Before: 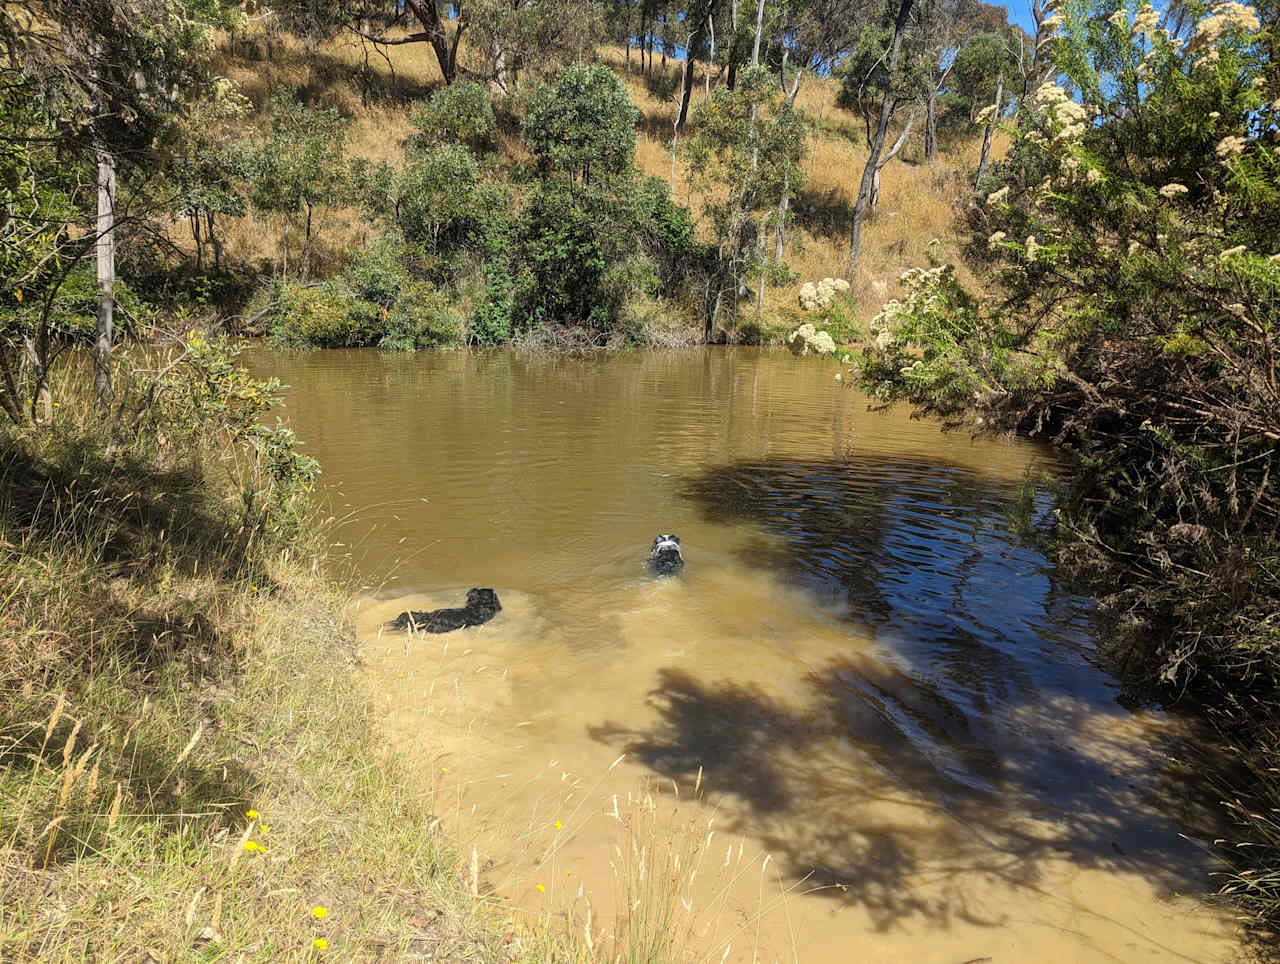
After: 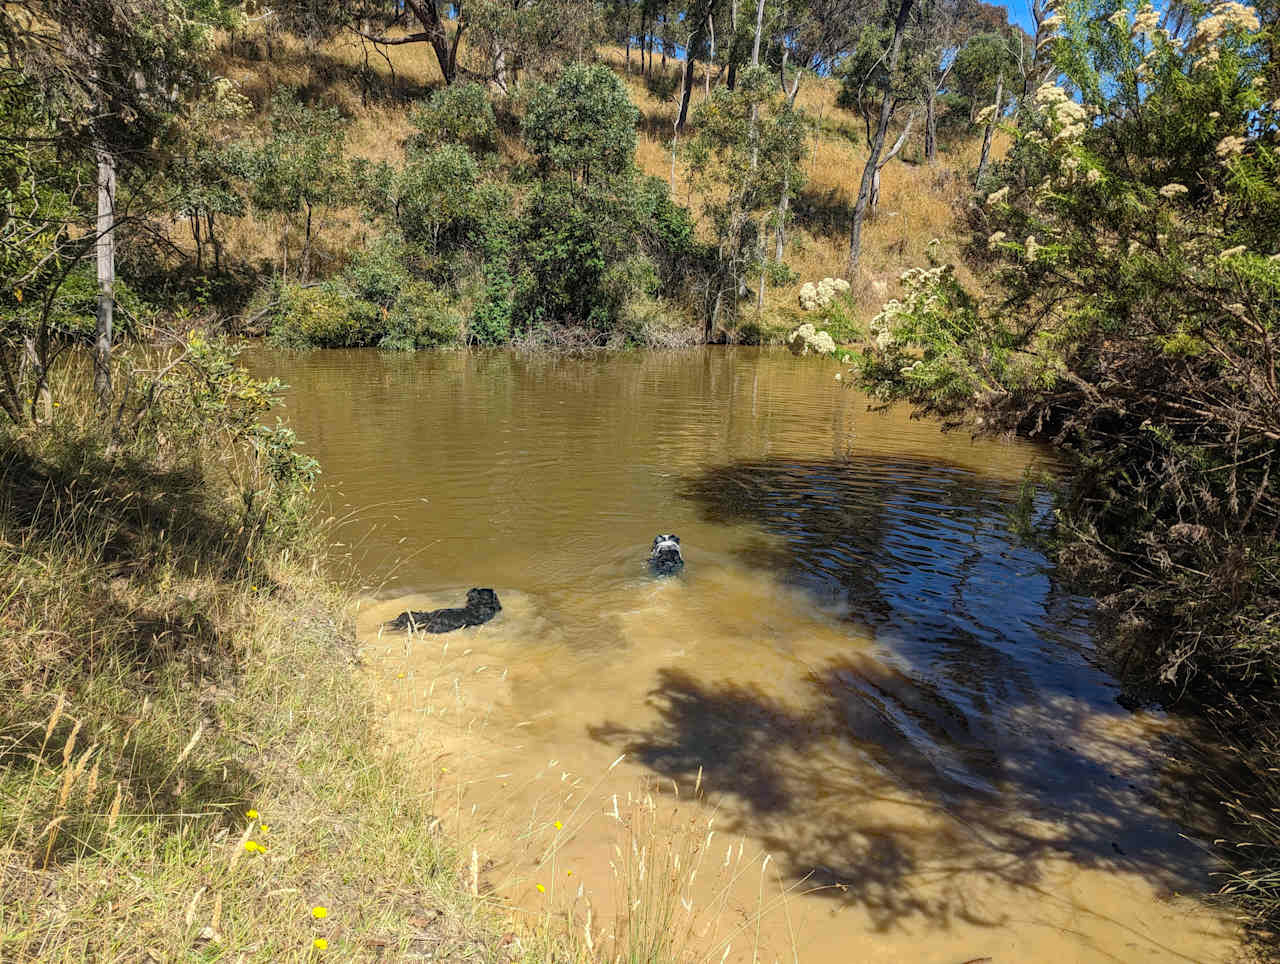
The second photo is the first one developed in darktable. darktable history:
haze removal: strength 0.29, distance 0.25, compatibility mode true, adaptive false
local contrast: detail 110%
